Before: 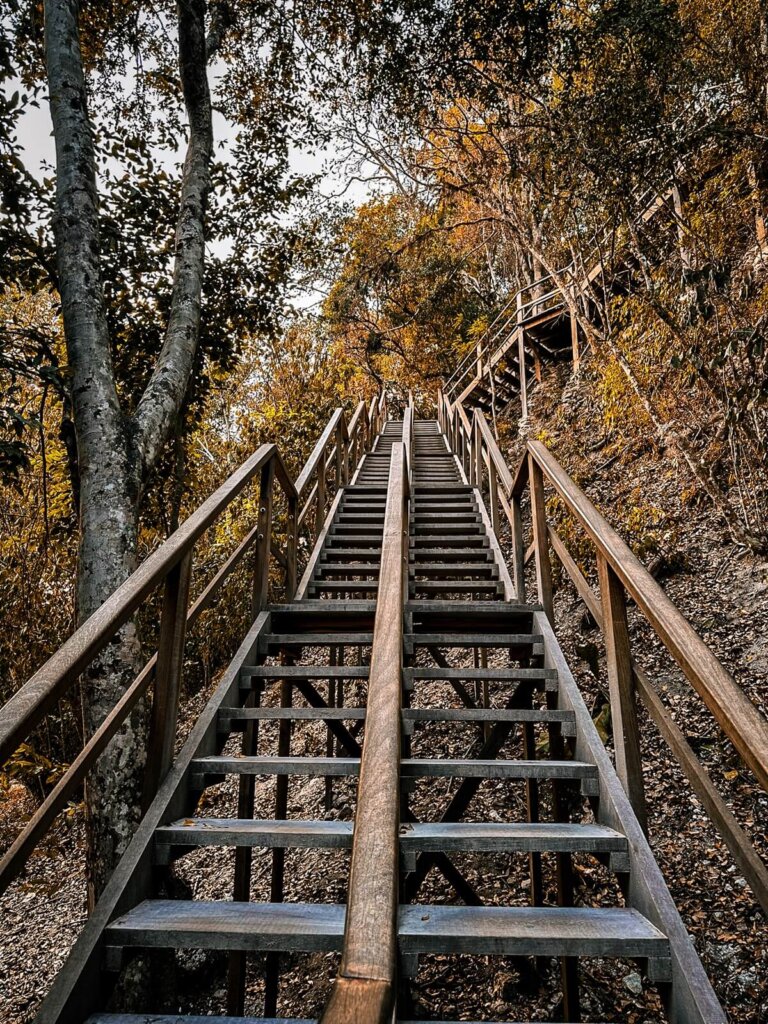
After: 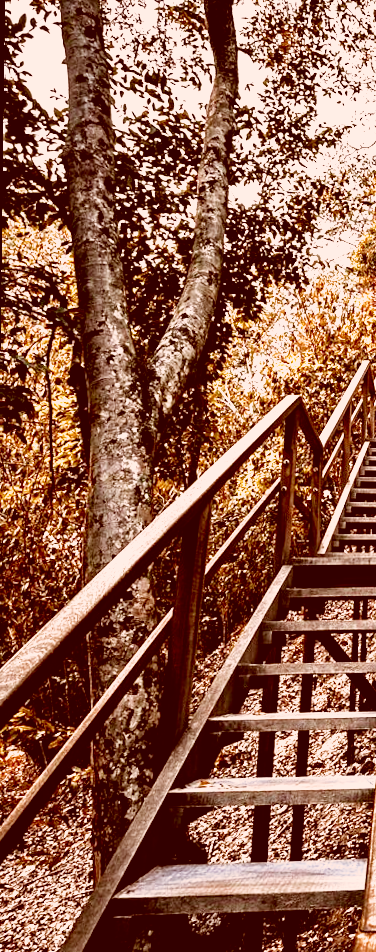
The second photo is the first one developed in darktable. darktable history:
exposure: black level correction 0, exposure 0.5 EV, compensate highlight preservation false
filmic rgb: middle gray luminance 8.8%, black relative exposure -6.3 EV, white relative exposure 2.7 EV, threshold 6 EV, target black luminance 0%, hardness 4.74, latitude 73.47%, contrast 1.332, shadows ↔ highlights balance 10.13%, add noise in highlights 0, preserve chrominance no, color science v3 (2019), use custom middle-gray values true, iterations of high-quality reconstruction 0, contrast in highlights soft, enable highlight reconstruction true
tone equalizer: on, module defaults
crop and rotate: left 0%, top 0%, right 50.845%
rotate and perspective: rotation 0.679°, lens shift (horizontal) 0.136, crop left 0.009, crop right 0.991, crop top 0.078, crop bottom 0.95
color correction: highlights a* 9.03, highlights b* 8.71, shadows a* 40, shadows b* 40, saturation 0.8
color zones: curves: ch0 [(0, 0.5) (0.125, 0.4) (0.25, 0.5) (0.375, 0.4) (0.5, 0.4) (0.625, 0.6) (0.75, 0.6) (0.875, 0.5)]; ch1 [(0, 0.4) (0.125, 0.5) (0.25, 0.4) (0.375, 0.4) (0.5, 0.4) (0.625, 0.4) (0.75, 0.5) (0.875, 0.4)]; ch2 [(0, 0.6) (0.125, 0.5) (0.25, 0.5) (0.375, 0.6) (0.5, 0.6) (0.625, 0.5) (0.75, 0.5) (0.875, 0.5)]
